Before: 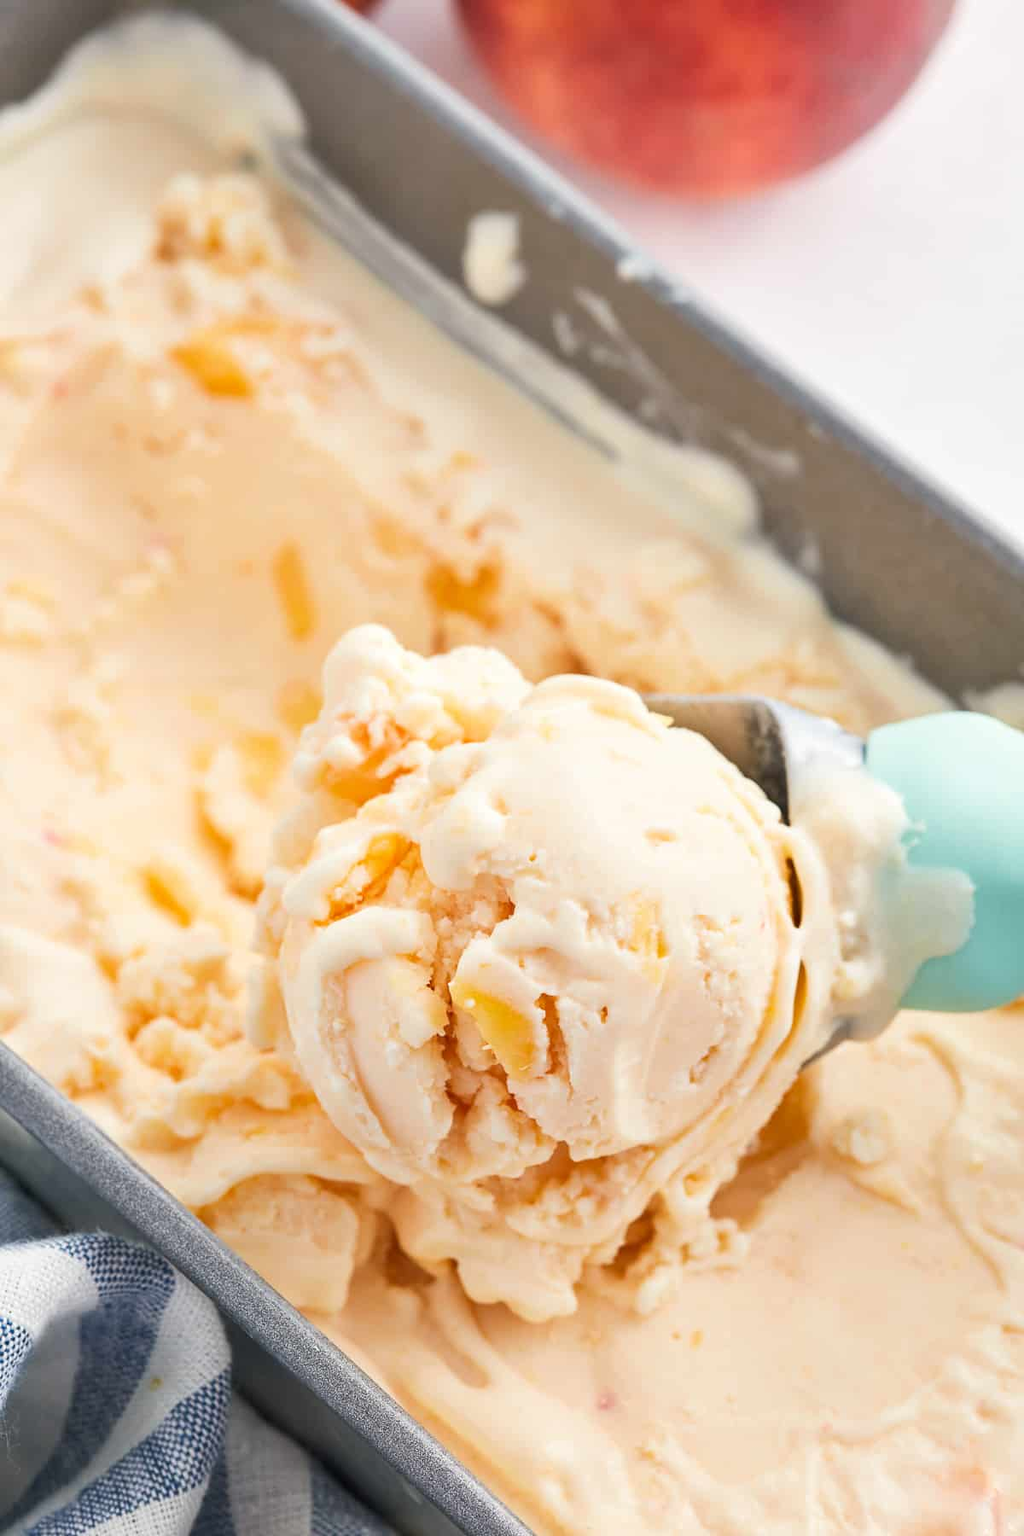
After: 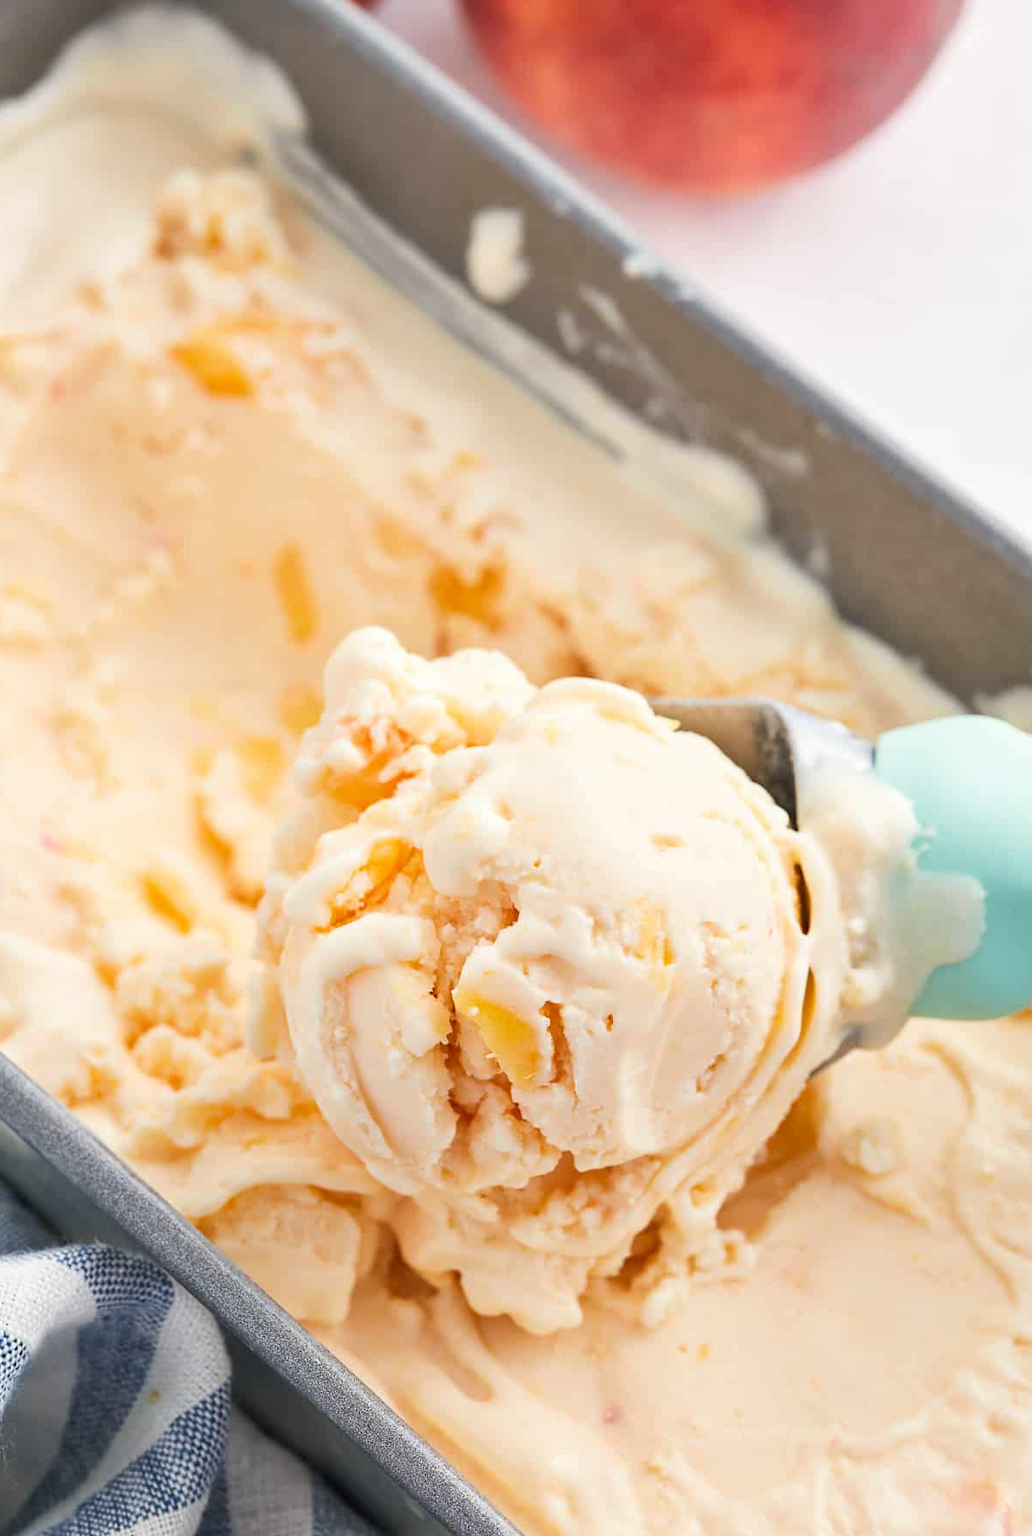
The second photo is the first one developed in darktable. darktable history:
crop: left 0.412%, top 0.484%, right 0.18%, bottom 0.927%
